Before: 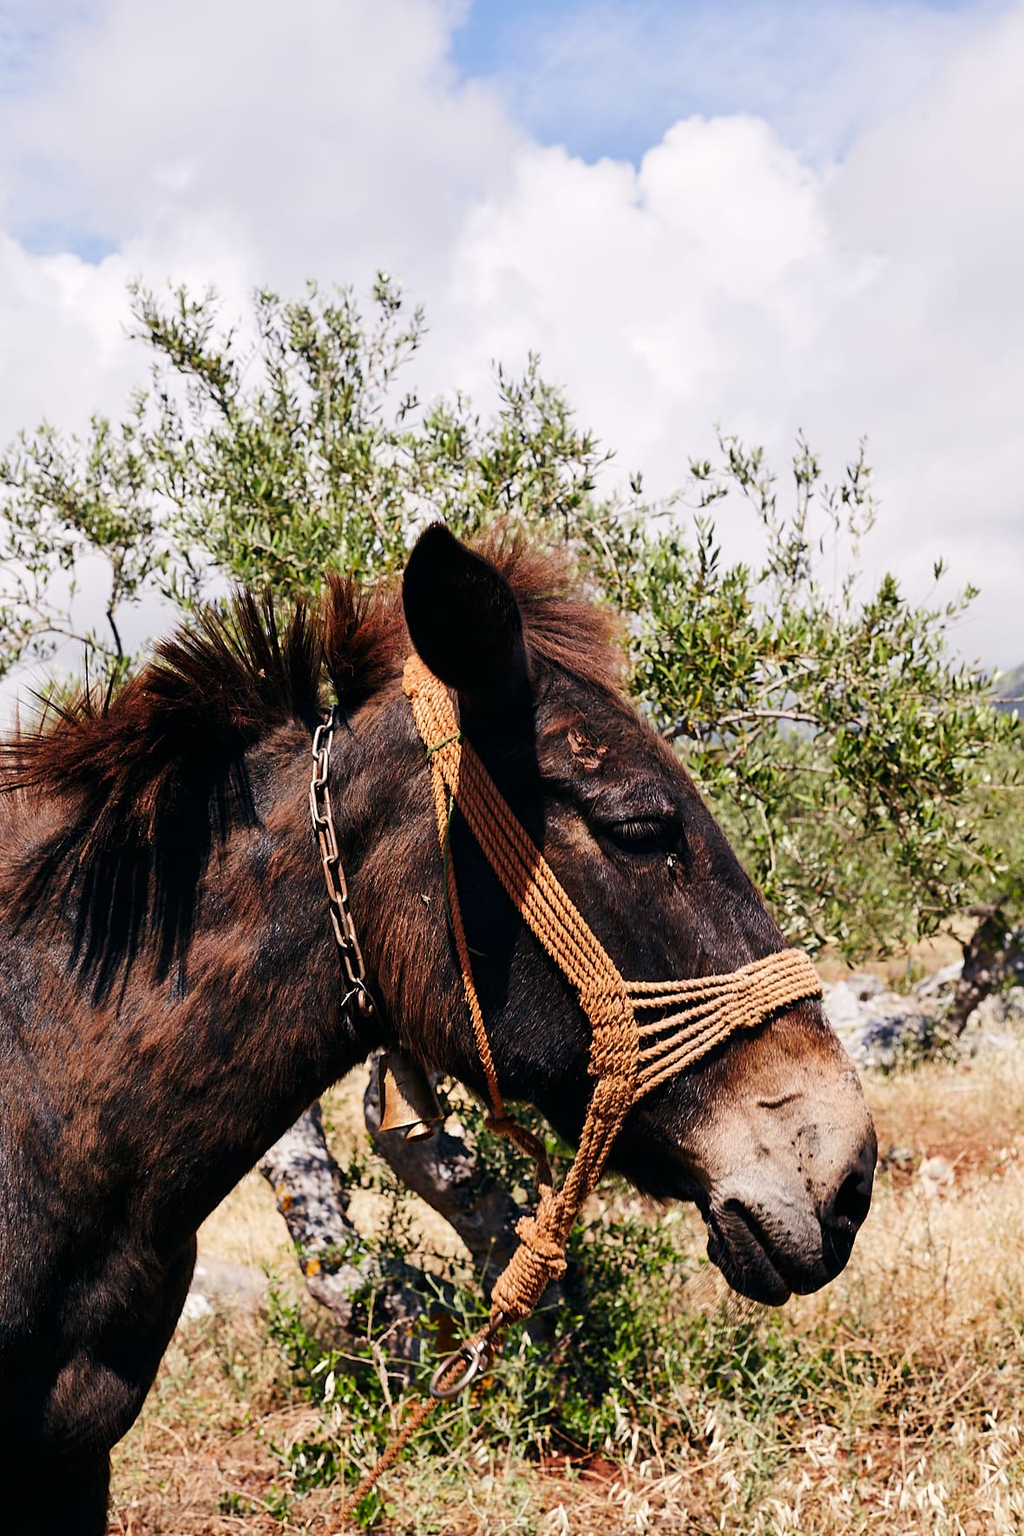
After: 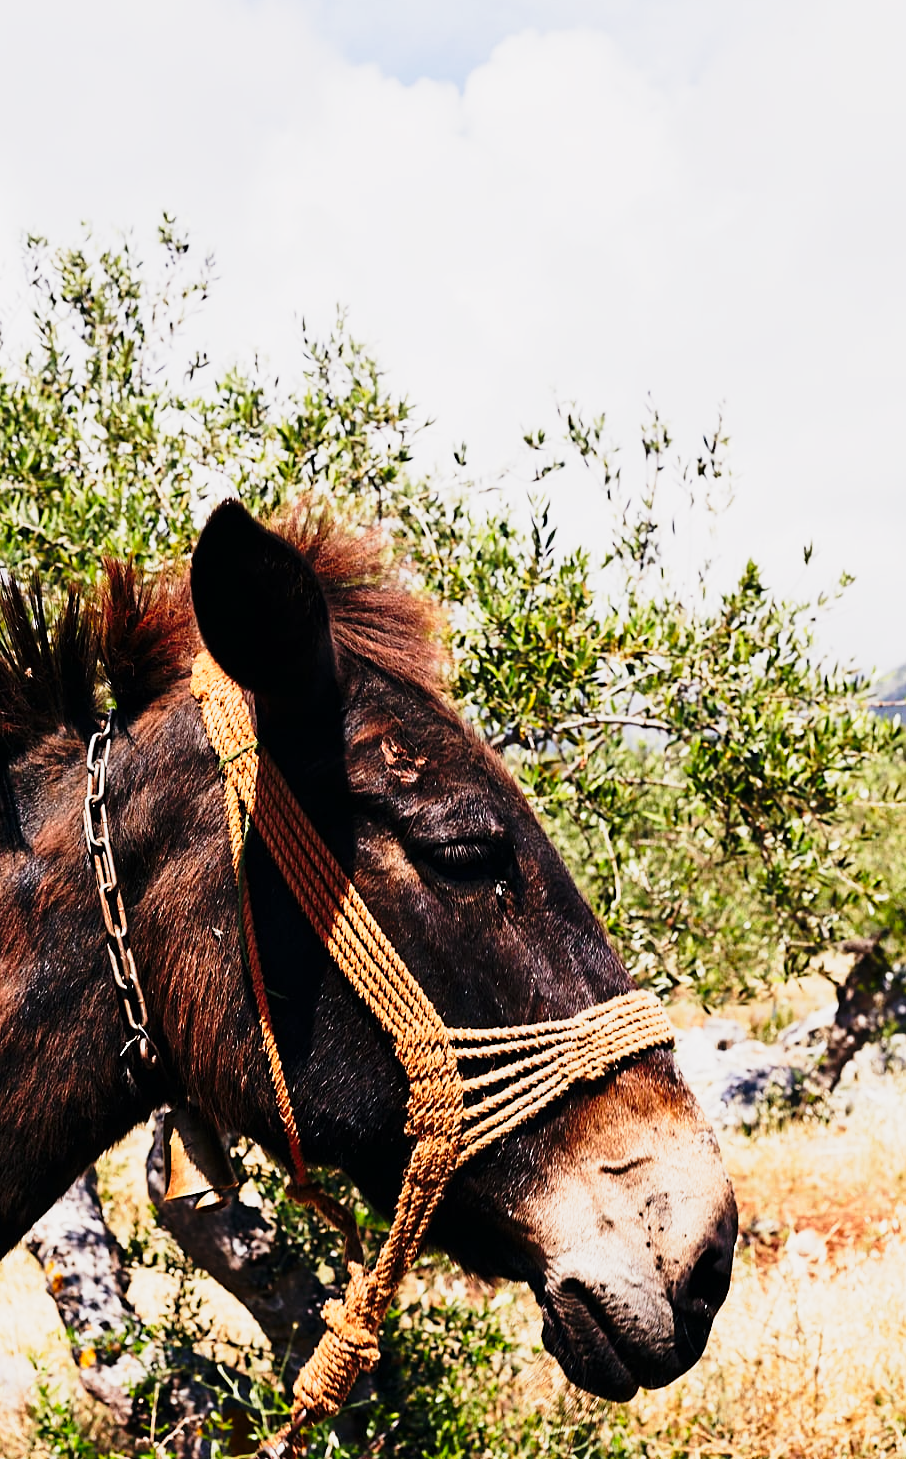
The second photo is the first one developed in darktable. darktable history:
sharpen: radius 5.355, amount 0.312, threshold 26.166
crop: left 23.138%, top 5.821%, bottom 11.749%
tone curve: curves: ch0 [(0, 0) (0.046, 0.031) (0.163, 0.114) (0.391, 0.432) (0.488, 0.561) (0.695, 0.839) (0.785, 0.904) (1, 0.965)]; ch1 [(0, 0) (0.248, 0.252) (0.427, 0.412) (0.482, 0.462) (0.499, 0.497) (0.518, 0.52) (0.535, 0.577) (0.585, 0.623) (0.679, 0.743) (0.788, 0.809) (1, 1)]; ch2 [(0, 0) (0.313, 0.262) (0.427, 0.417) (0.473, 0.47) (0.503, 0.503) (0.523, 0.515) (0.557, 0.596) (0.598, 0.646) (0.708, 0.771) (1, 1)], preserve colors none
